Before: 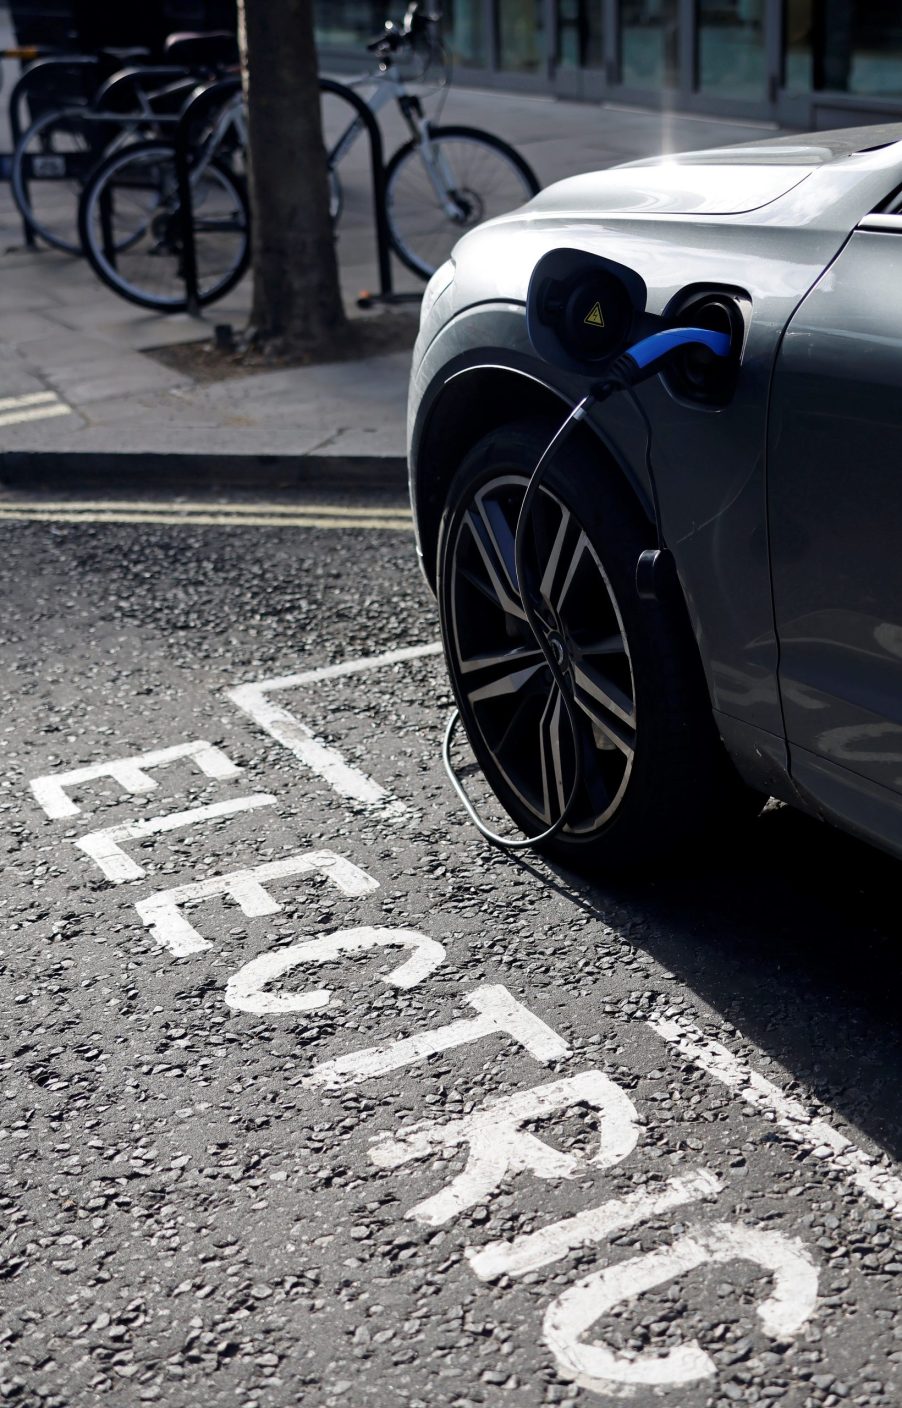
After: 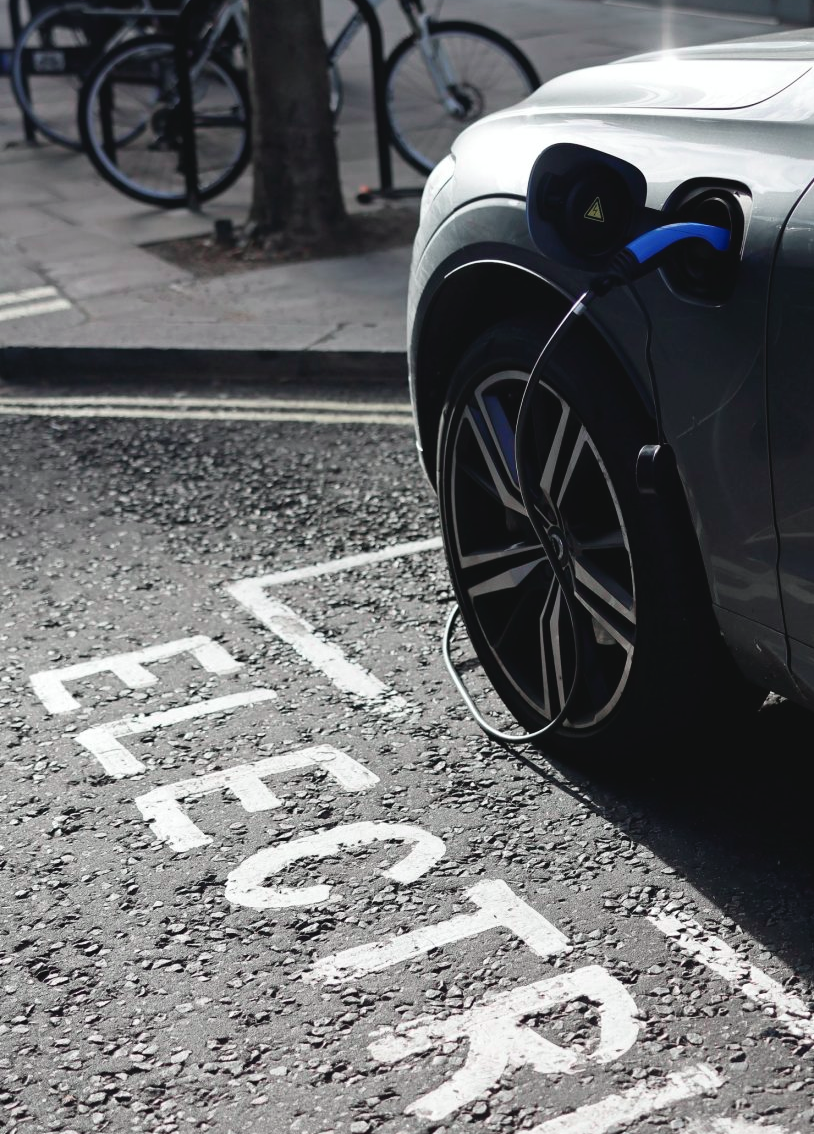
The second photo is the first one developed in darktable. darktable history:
tone curve: curves: ch0 [(0, 0.046) (0.04, 0.074) (0.831, 0.861) (1, 1)]; ch1 [(0, 0) (0.146, 0.159) (0.338, 0.365) (0.417, 0.455) (0.489, 0.486) (0.504, 0.502) (0.529, 0.537) (0.563, 0.567) (1, 1)]; ch2 [(0, 0) (0.307, 0.298) (0.388, 0.375) (0.443, 0.456) (0.485, 0.492) (0.544, 0.525) (1, 1)], color space Lab, independent channels, preserve colors none
crop: top 7.49%, right 9.717%, bottom 11.943%
